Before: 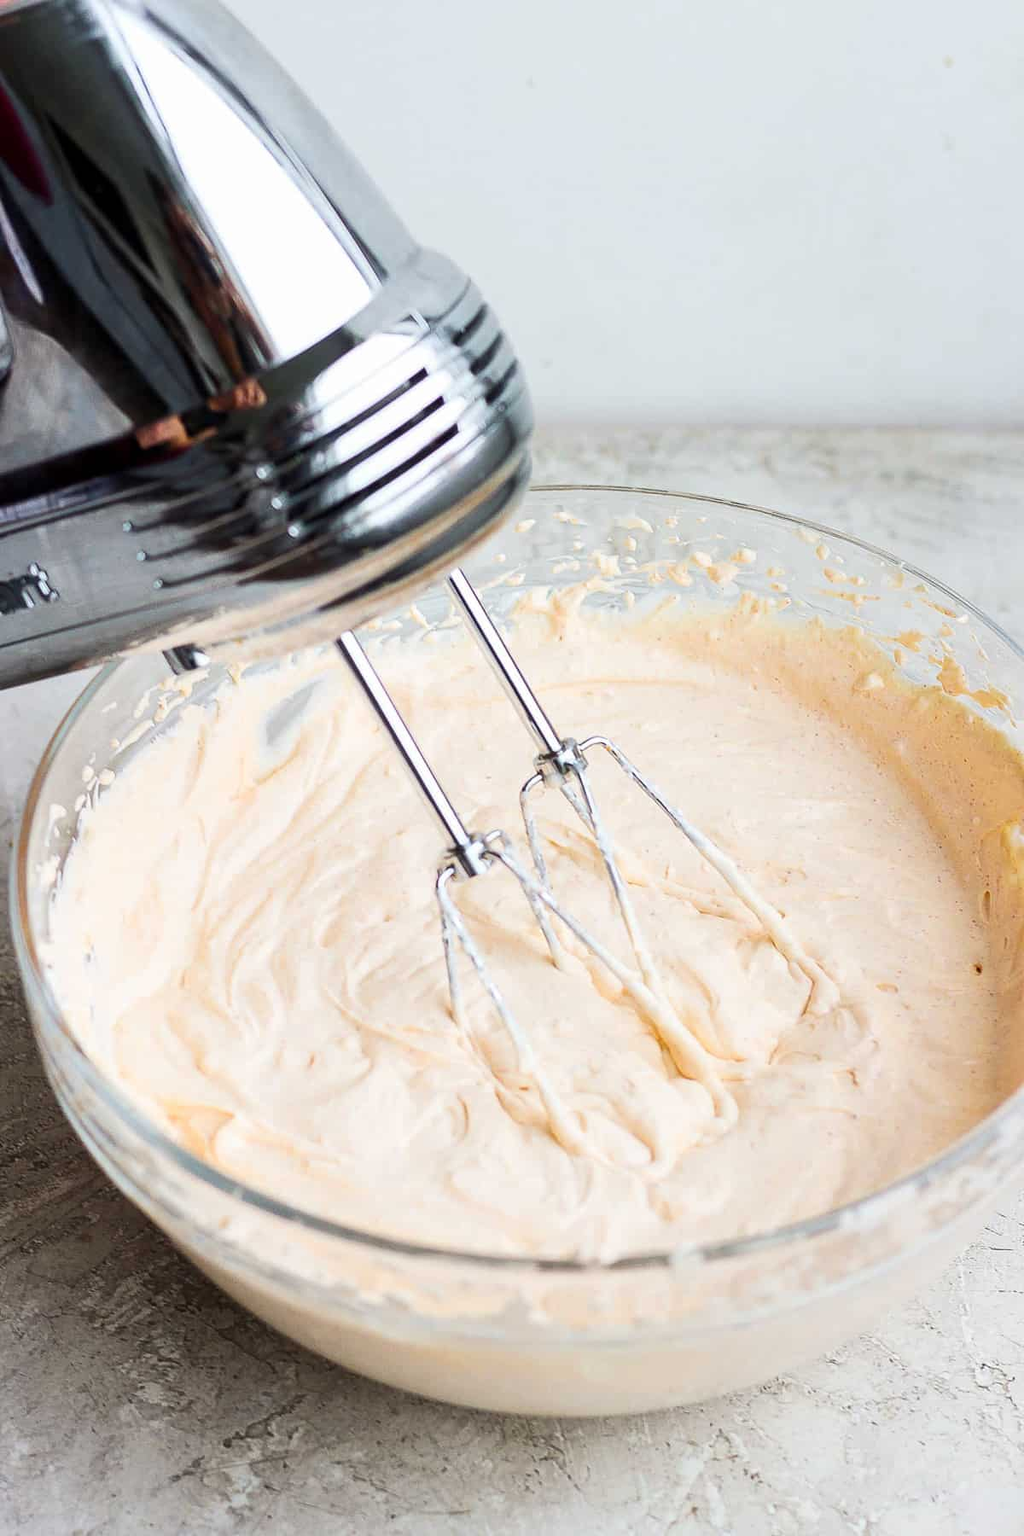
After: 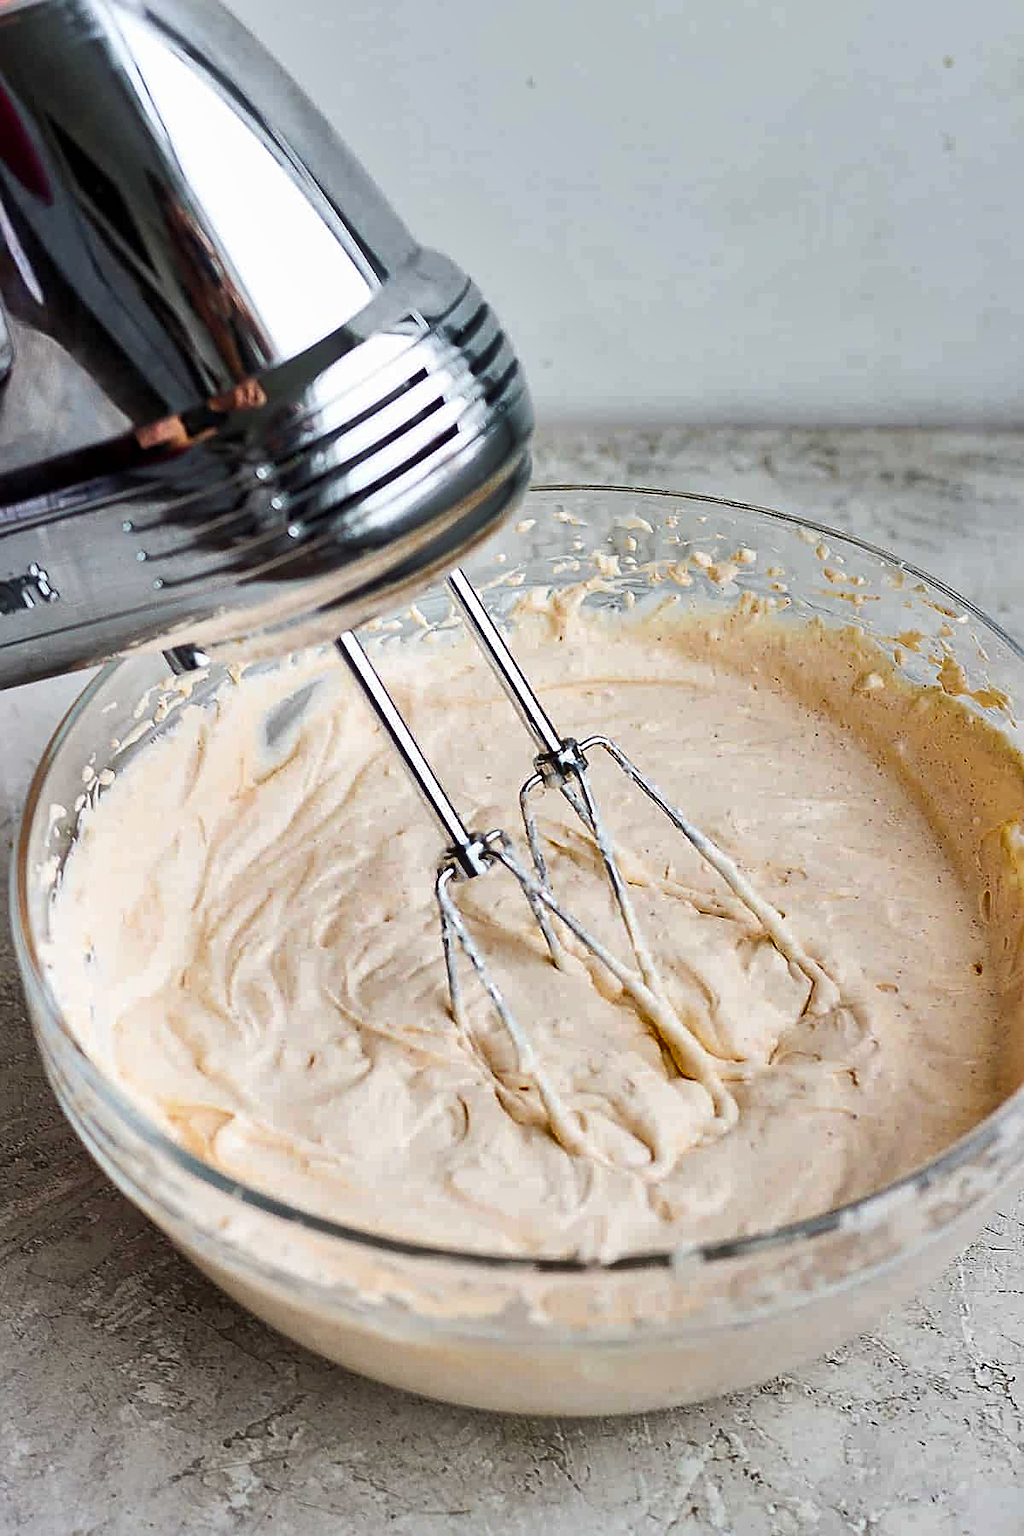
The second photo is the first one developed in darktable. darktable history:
shadows and highlights: radius 106.2, shadows 44.44, highlights -66.14, low approximation 0.01, soften with gaussian
sharpen: on, module defaults
